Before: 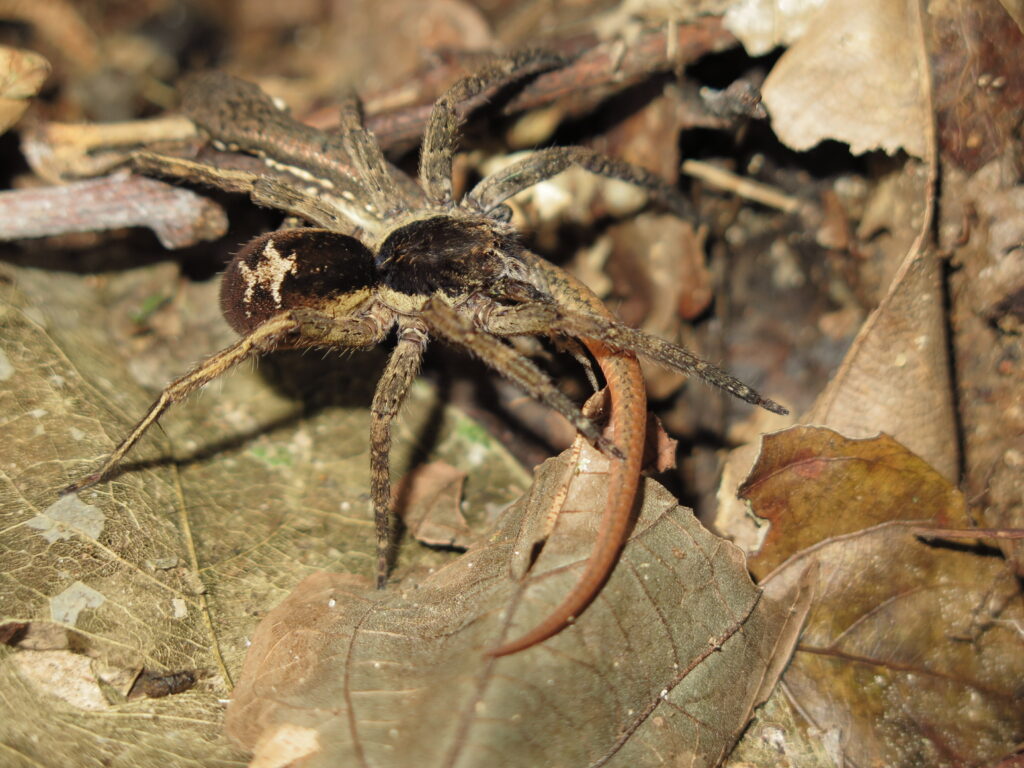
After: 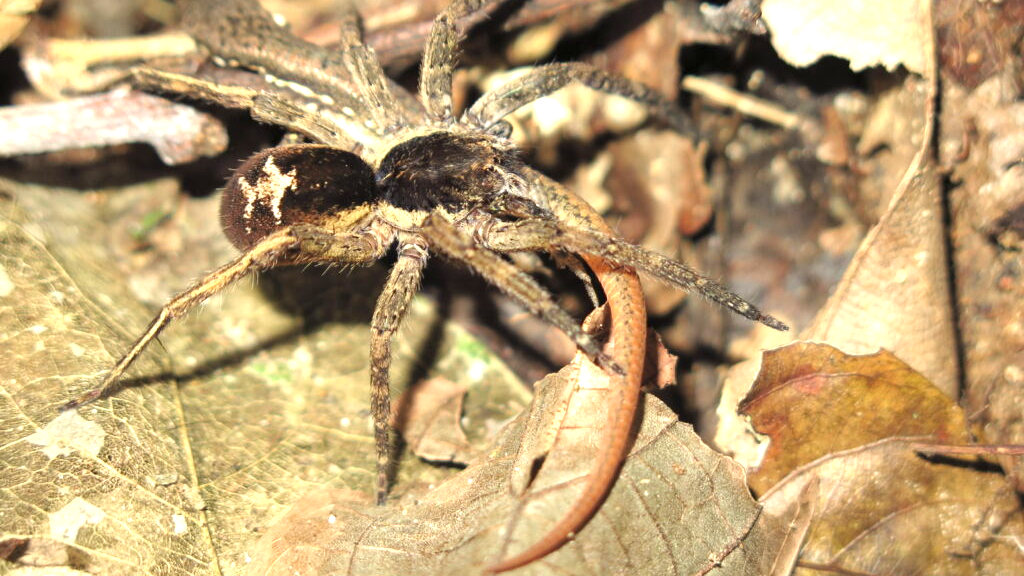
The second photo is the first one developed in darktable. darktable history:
crop: top 11.038%, bottom 13.962%
exposure: exposure 1.061 EV, compensate highlight preservation false
